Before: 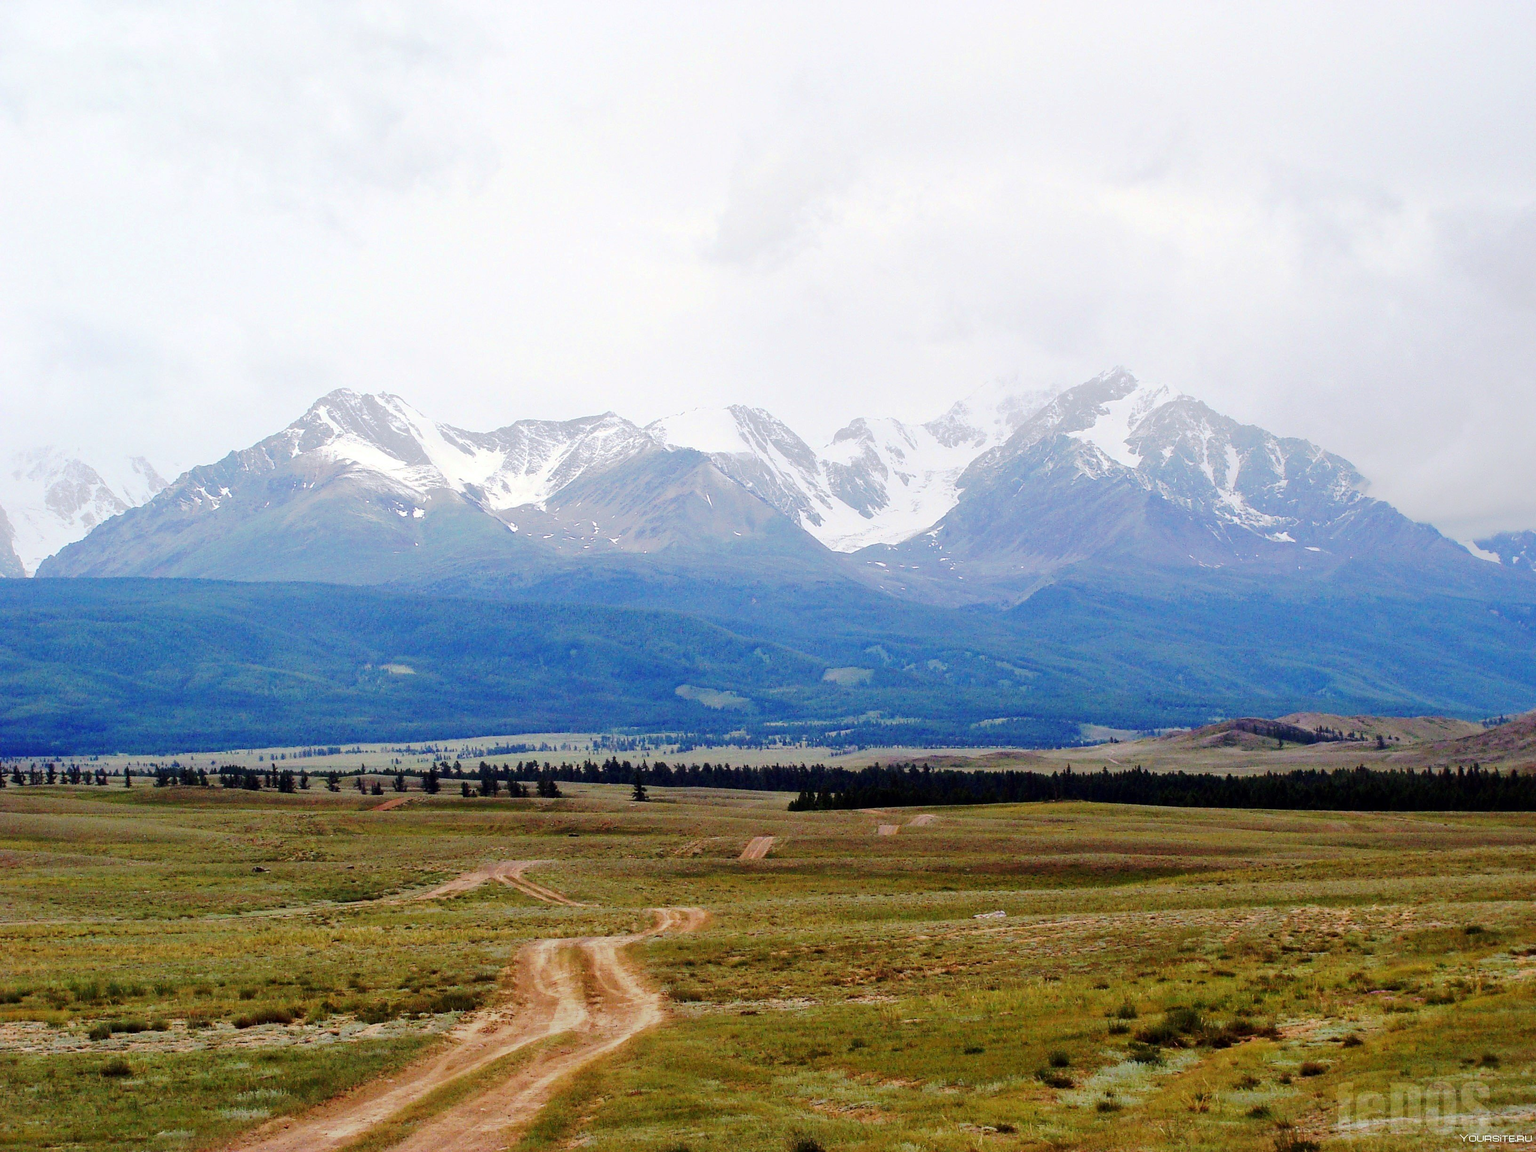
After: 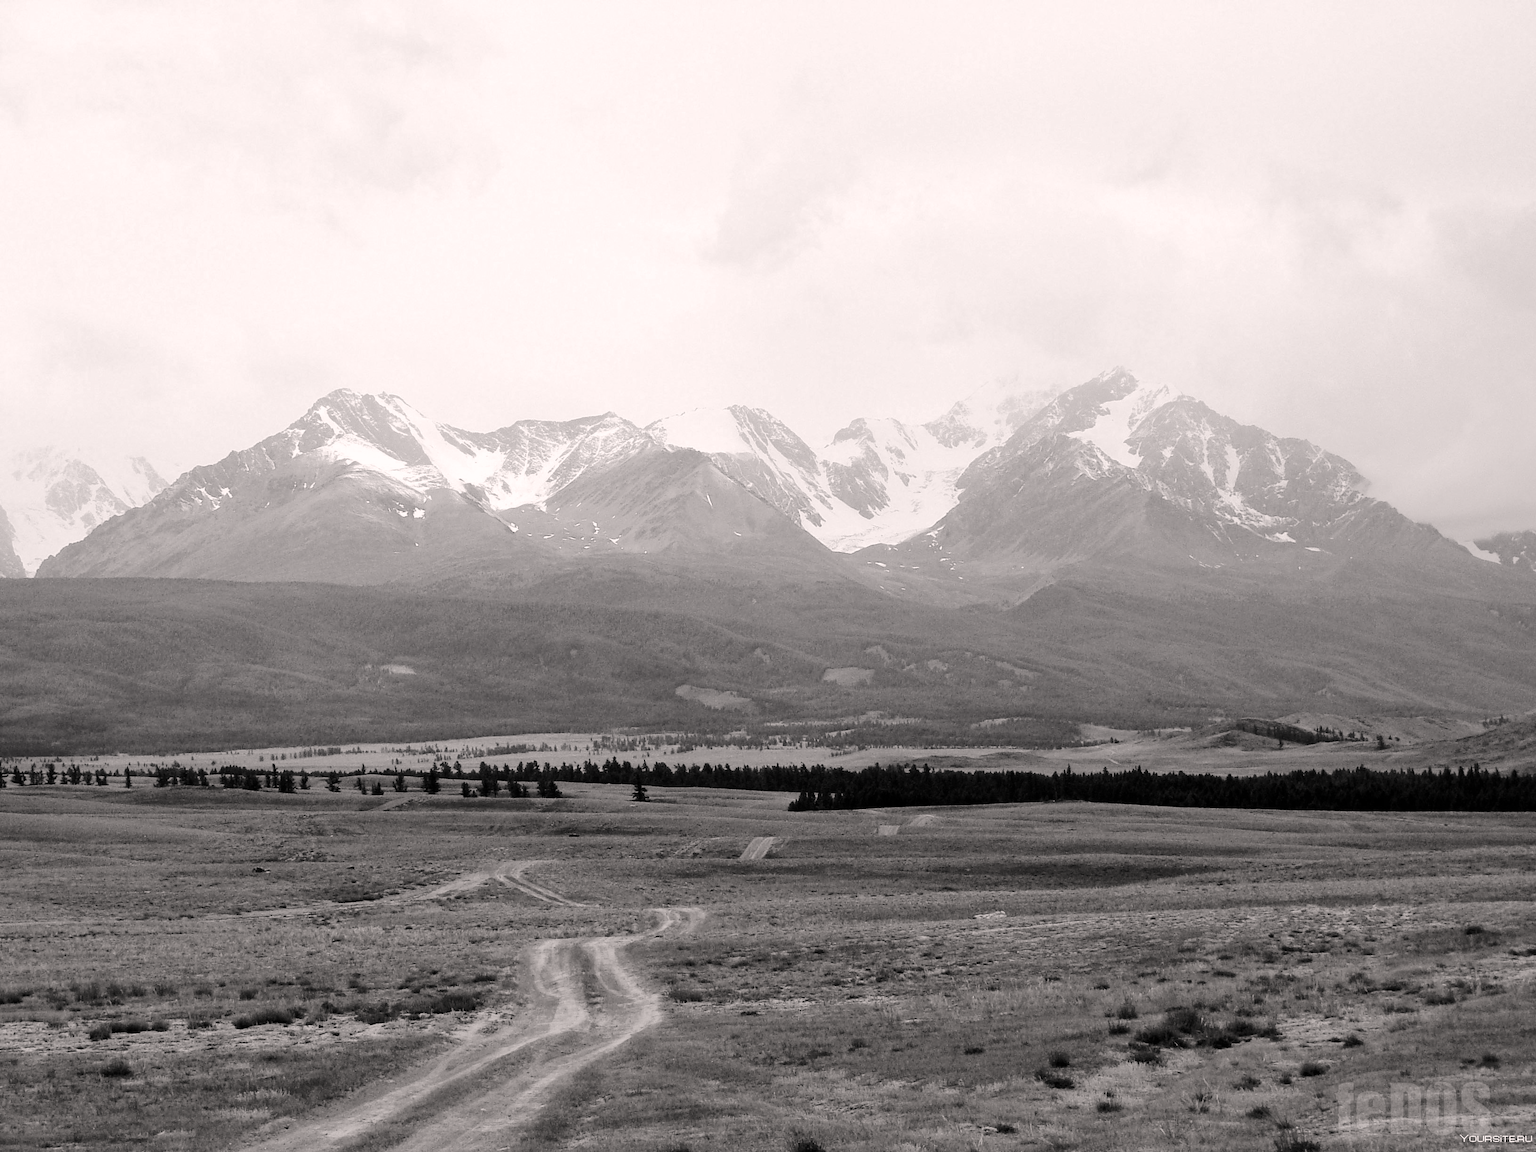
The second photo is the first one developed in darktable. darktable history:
contrast brightness saturation: saturation -0.992
color correction: highlights a* 3.31, highlights b* 1.69, saturation 1.22
